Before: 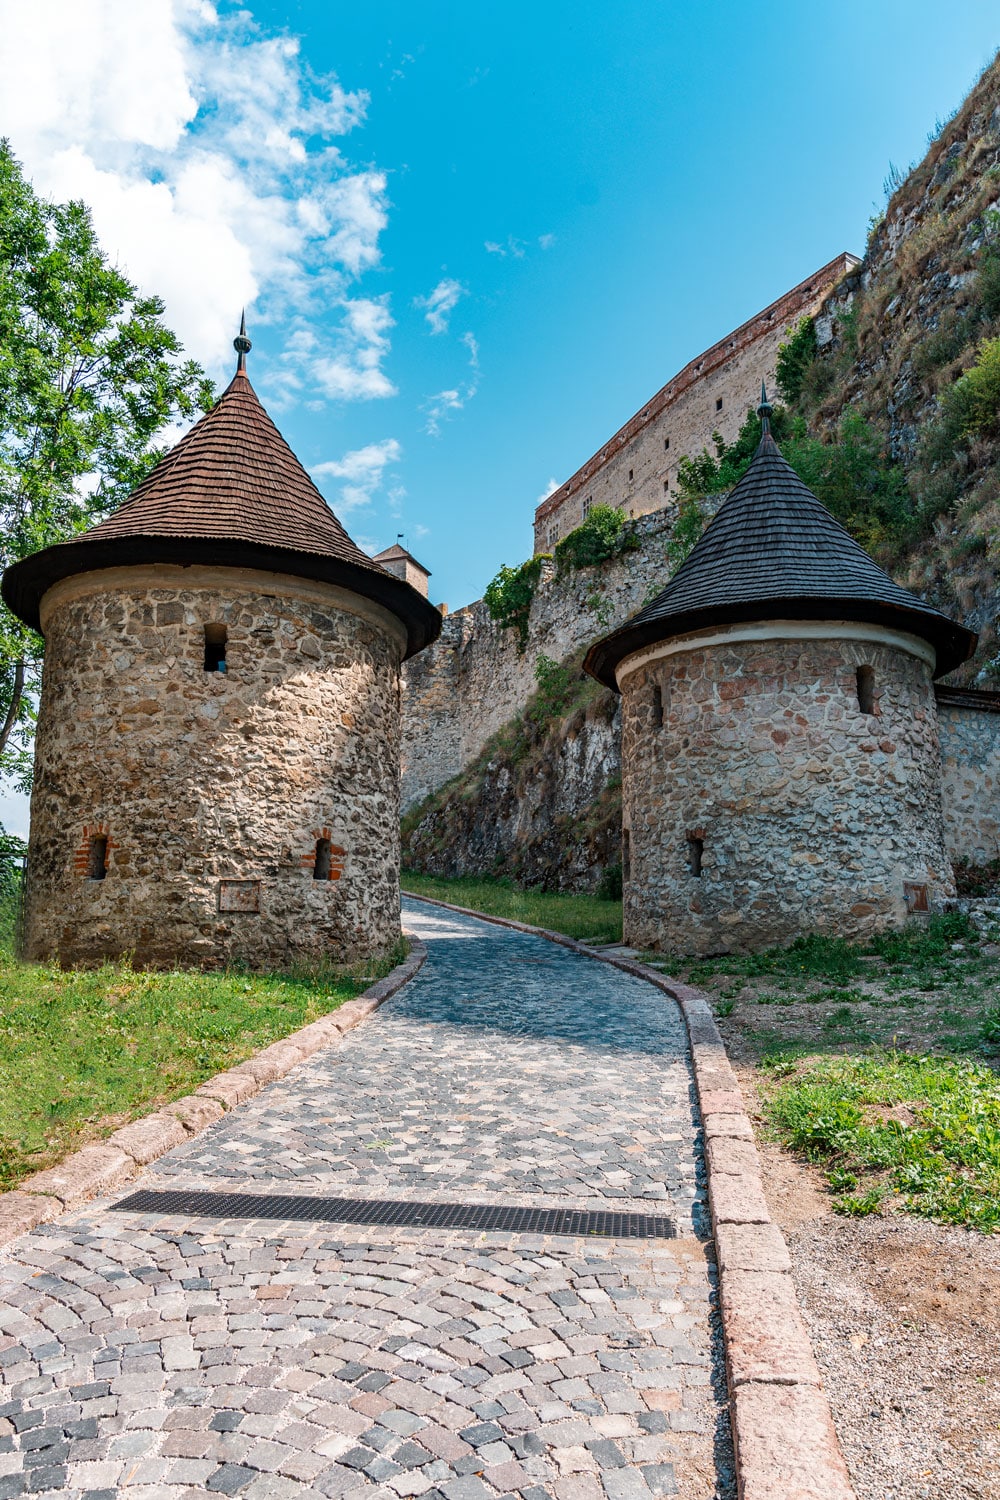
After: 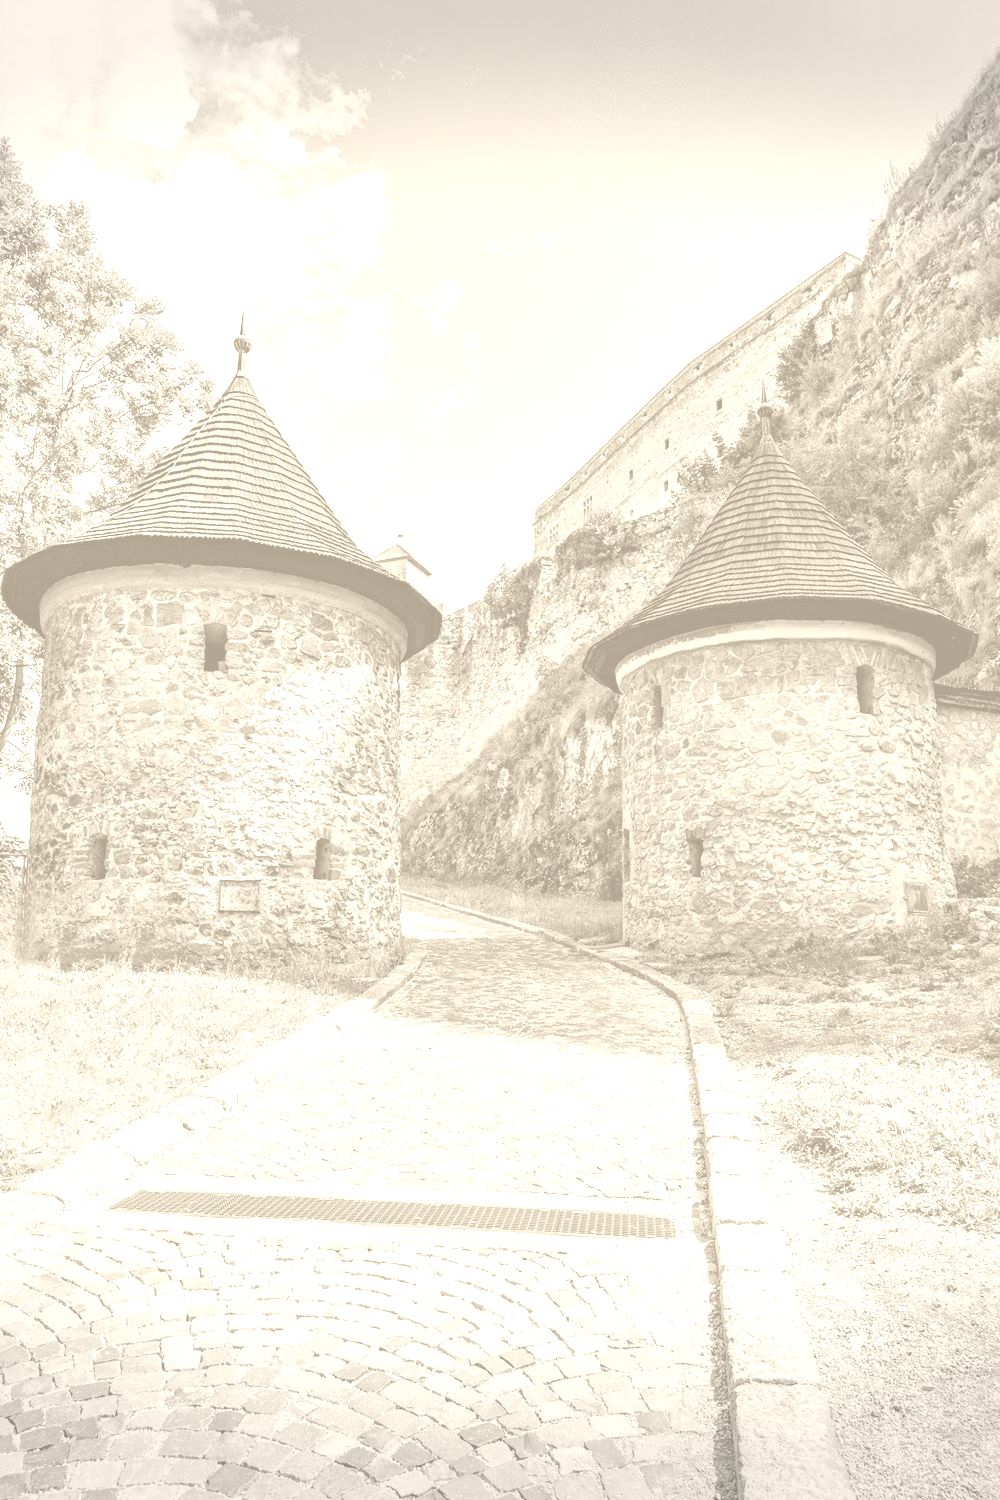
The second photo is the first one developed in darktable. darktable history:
vignetting: fall-off start 100%, brightness -0.406, saturation -0.3, width/height ratio 1.324, dithering 8-bit output, unbound false
colorize: hue 36°, saturation 71%, lightness 80.79%
color balance rgb: linear chroma grading › global chroma 15%, perceptual saturation grading › global saturation 30%
global tonemap: drago (1, 100), detail 1
